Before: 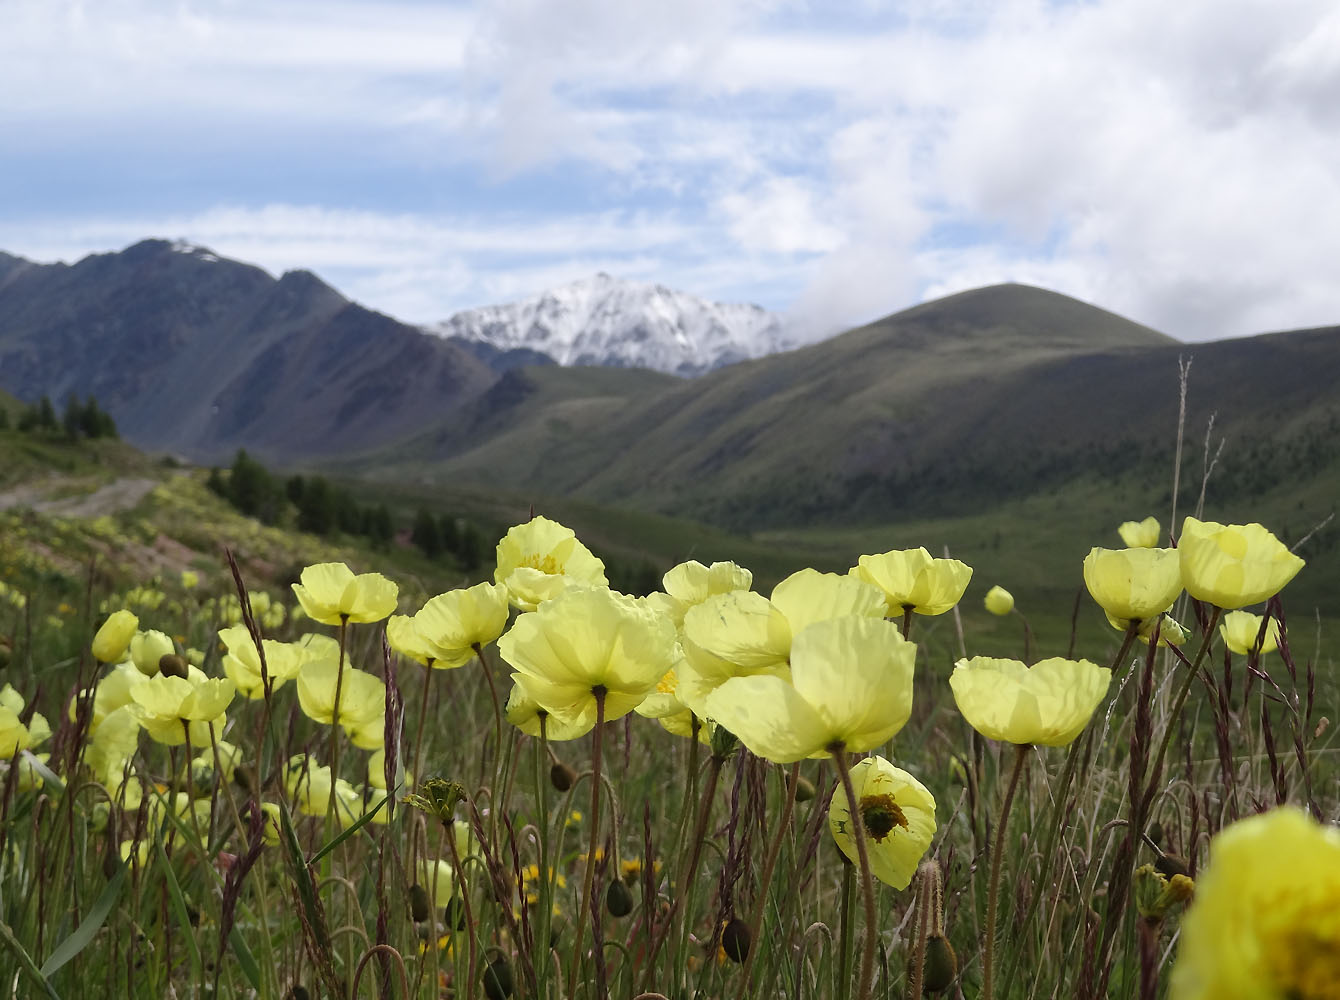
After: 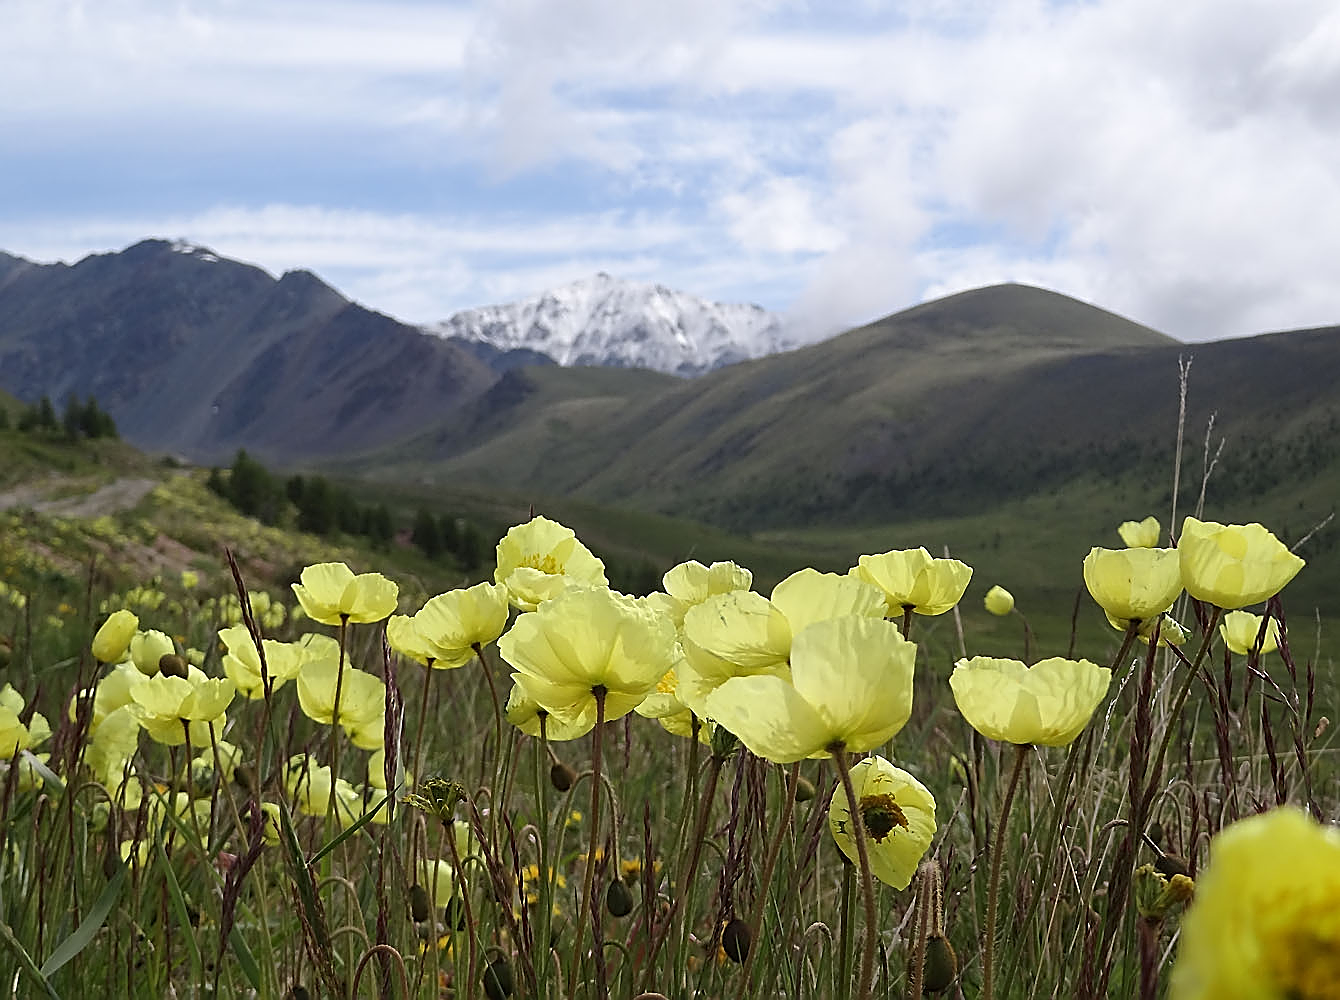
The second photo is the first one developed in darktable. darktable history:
sharpen: radius 1.729, amount 1.299
